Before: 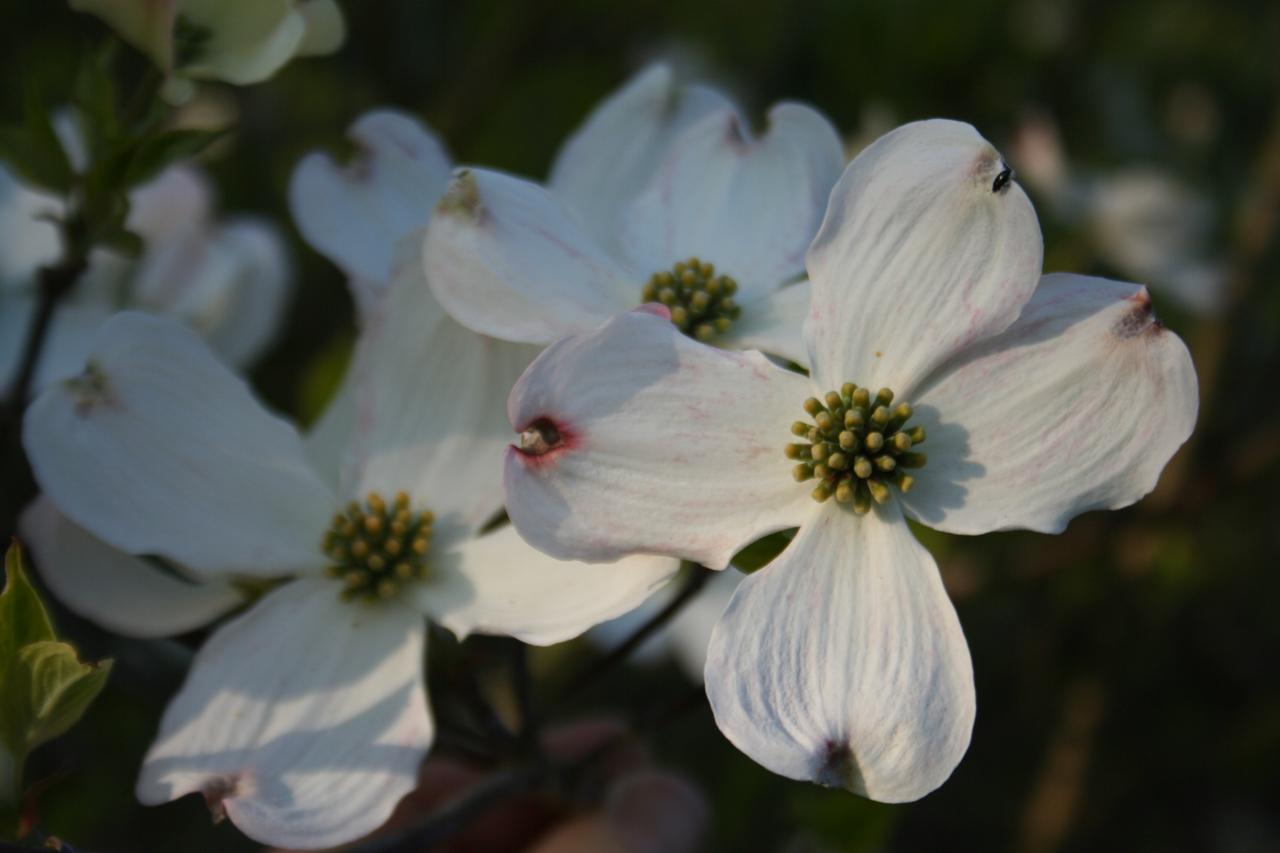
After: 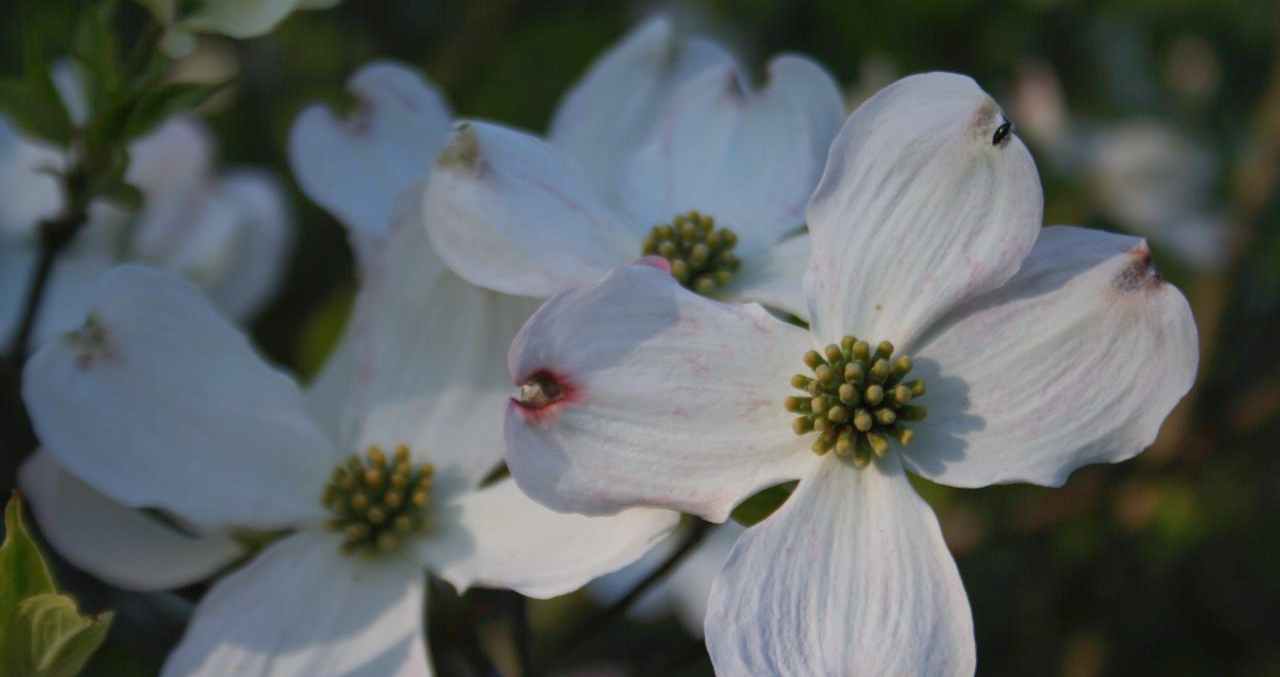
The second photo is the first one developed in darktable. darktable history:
color calibration: illuminant as shot in camera, x 0.358, y 0.373, temperature 4628.91 K
crop and rotate: top 5.65%, bottom 14.954%
shadows and highlights: on, module defaults
